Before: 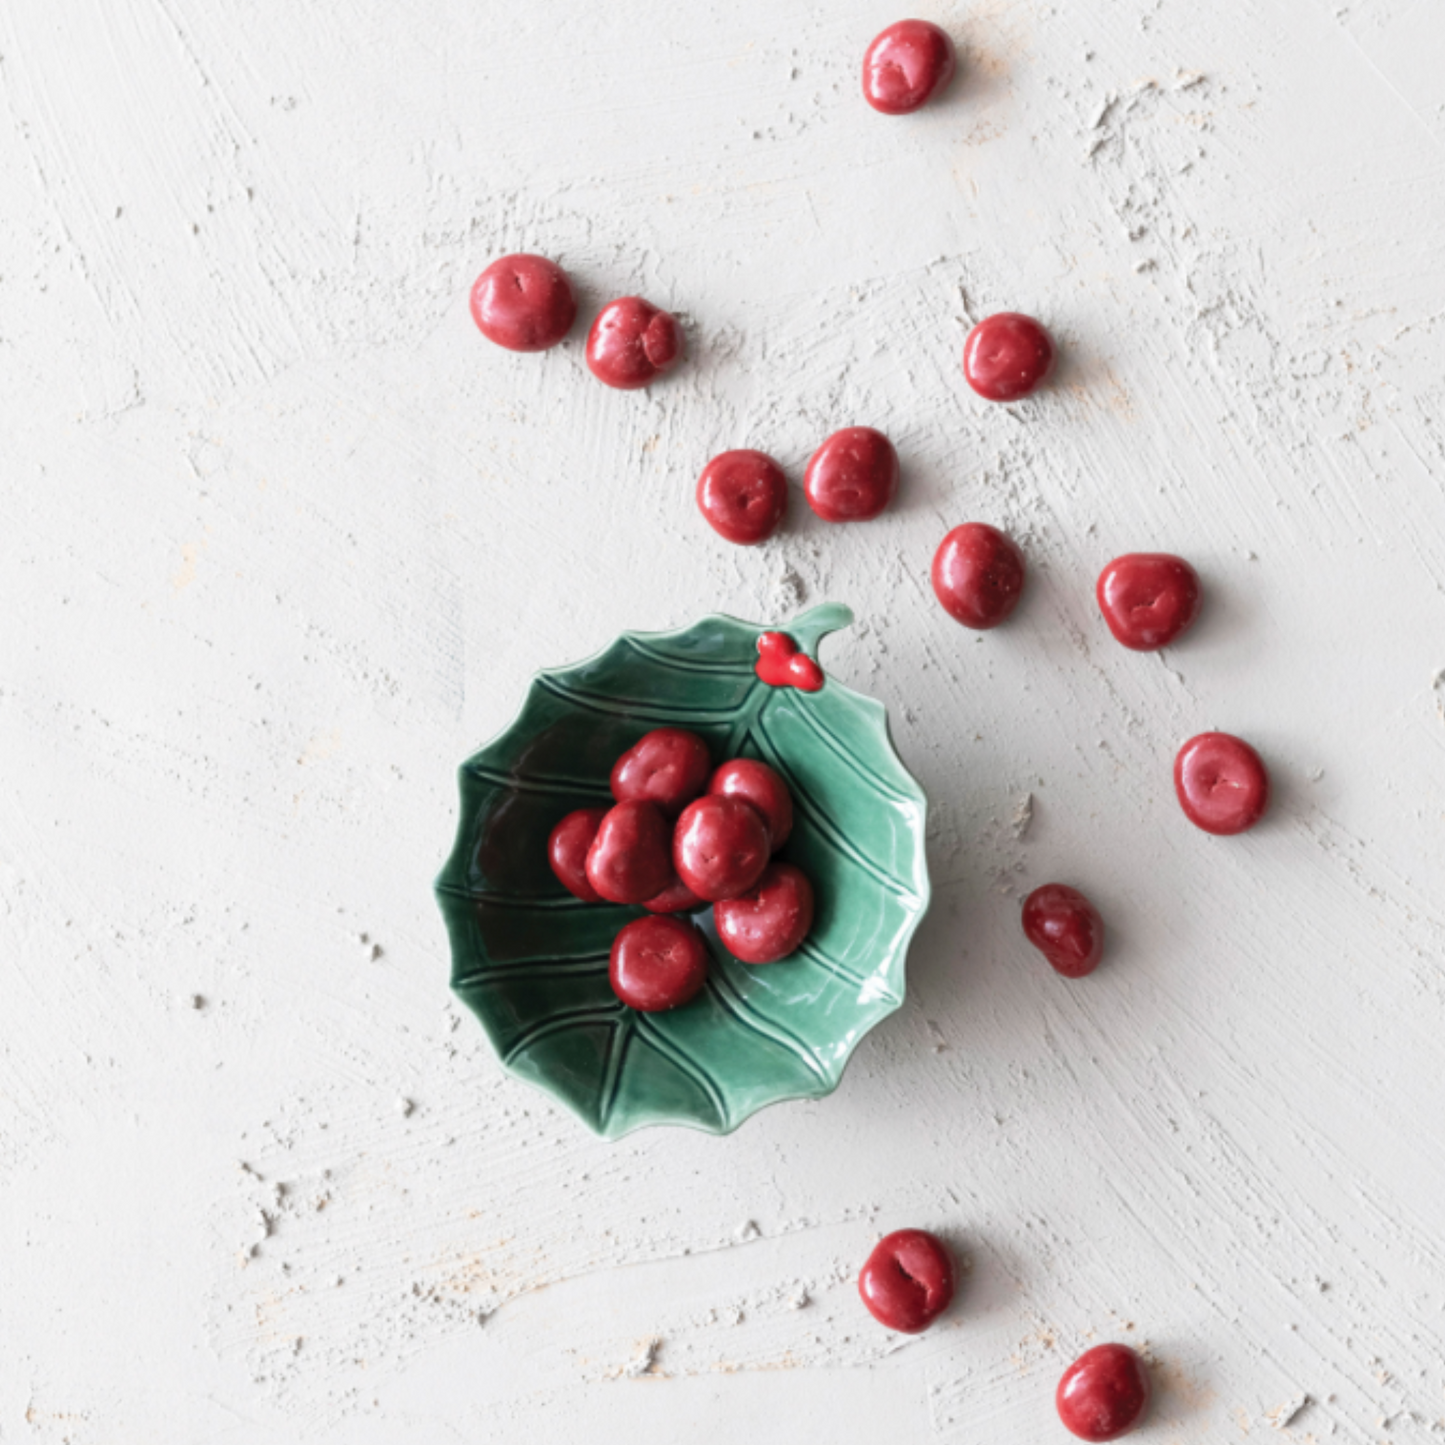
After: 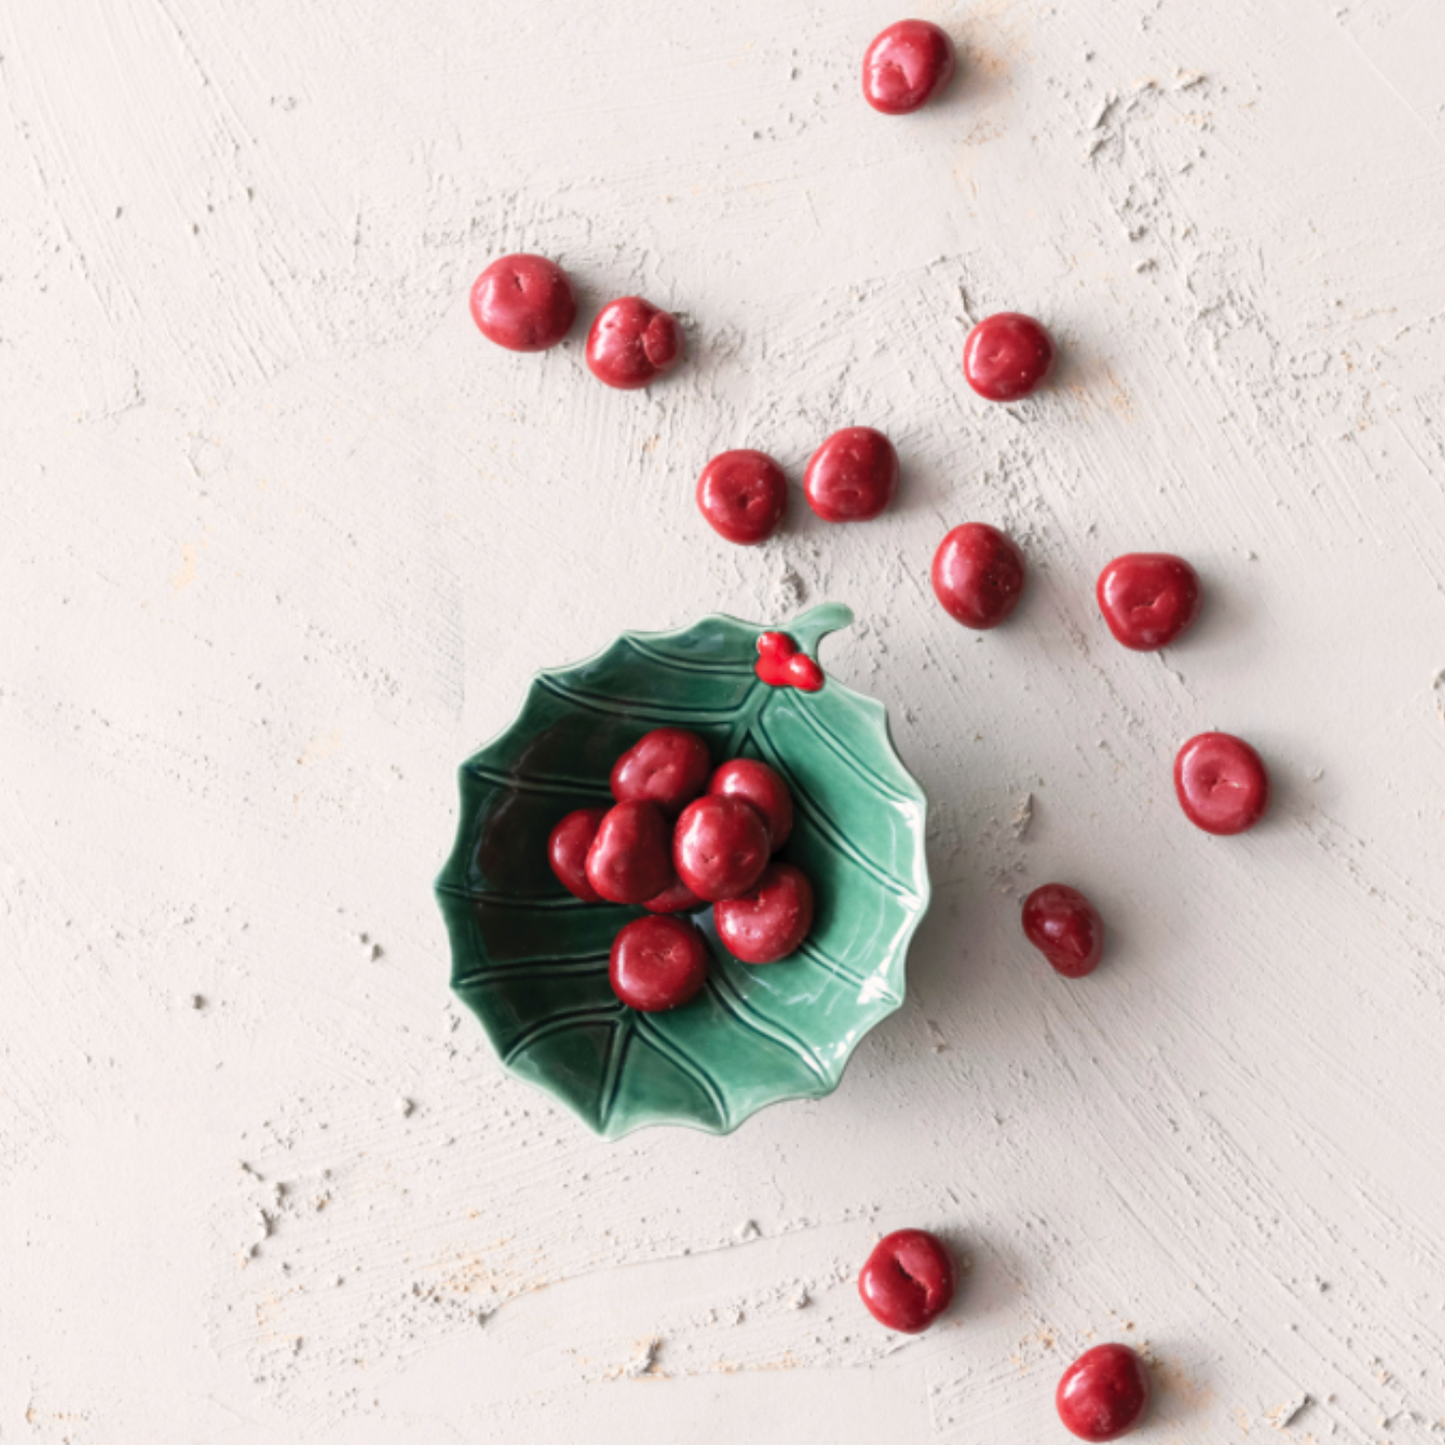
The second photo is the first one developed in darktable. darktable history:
color balance rgb: highlights gain › chroma 1.043%, highlights gain › hue 53.73°, perceptual saturation grading › global saturation 0.252%, perceptual saturation grading › mid-tones 11.801%, global vibrance 20%
